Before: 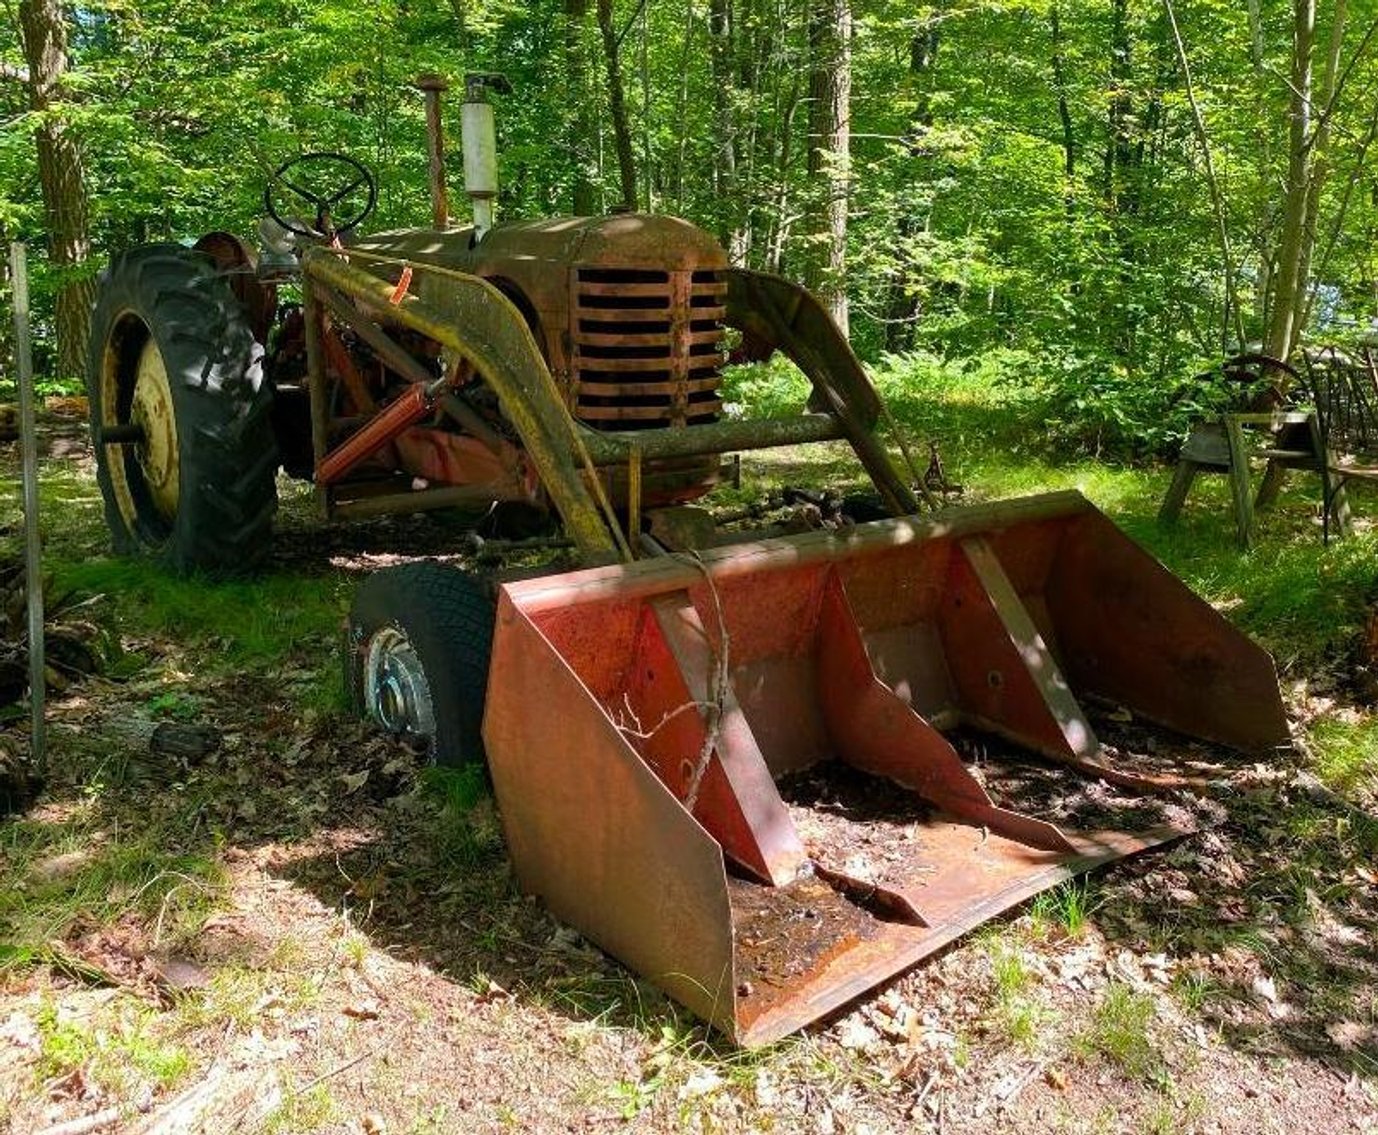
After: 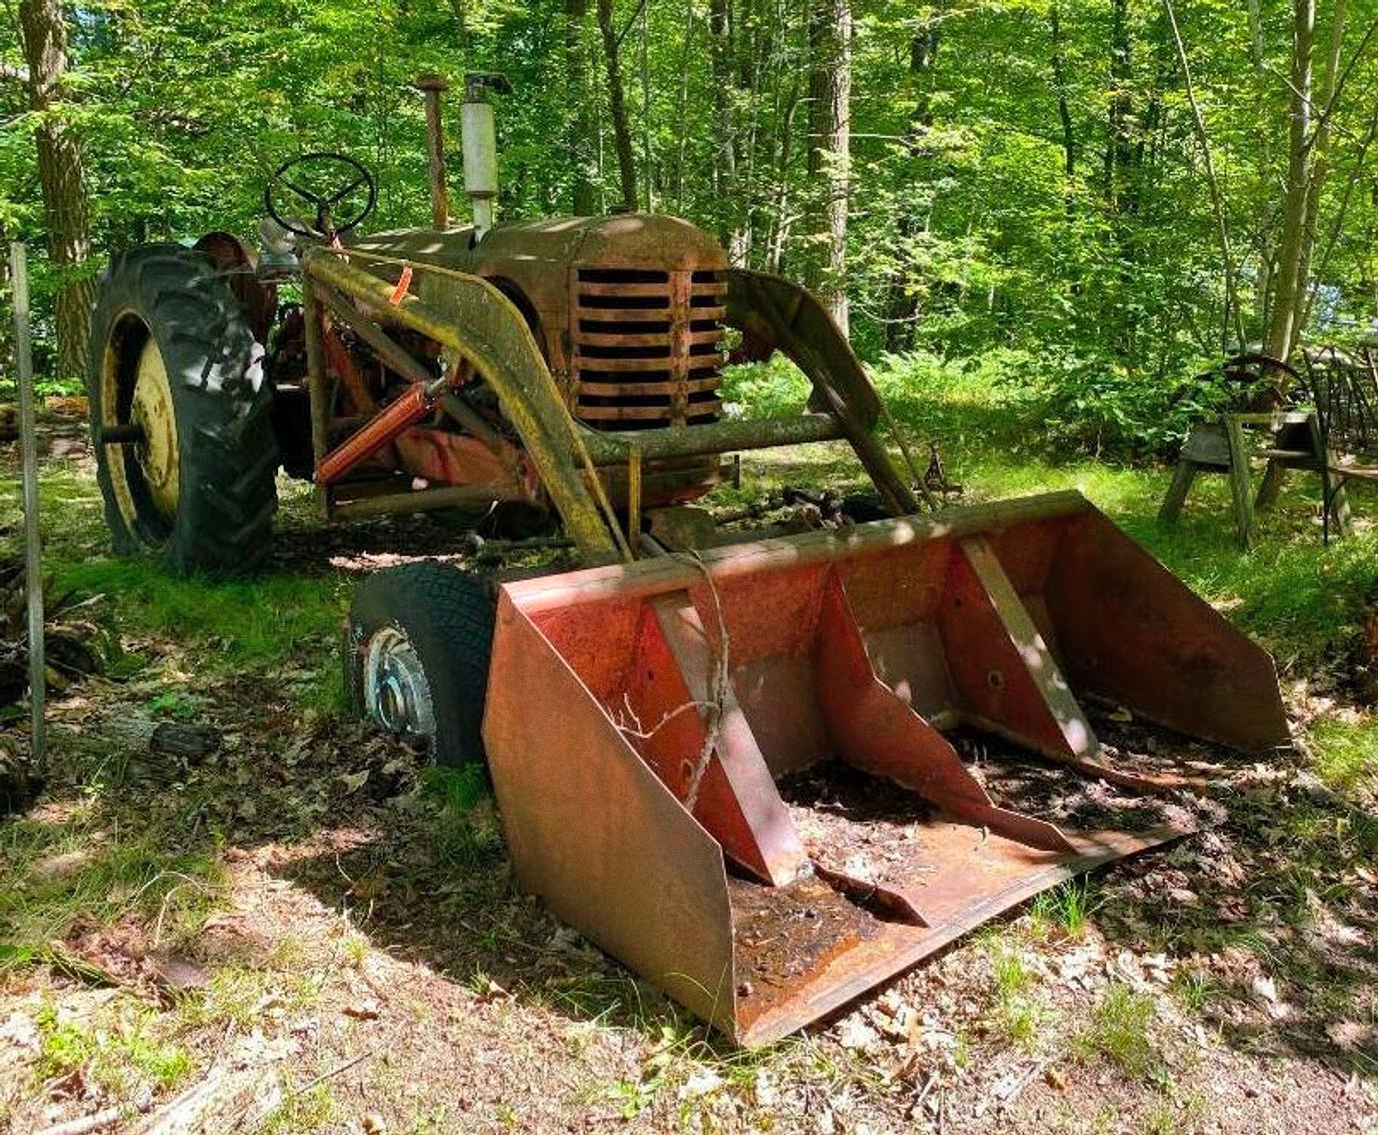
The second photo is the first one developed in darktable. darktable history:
shadows and highlights: soften with gaussian
grain: coarseness 0.09 ISO
